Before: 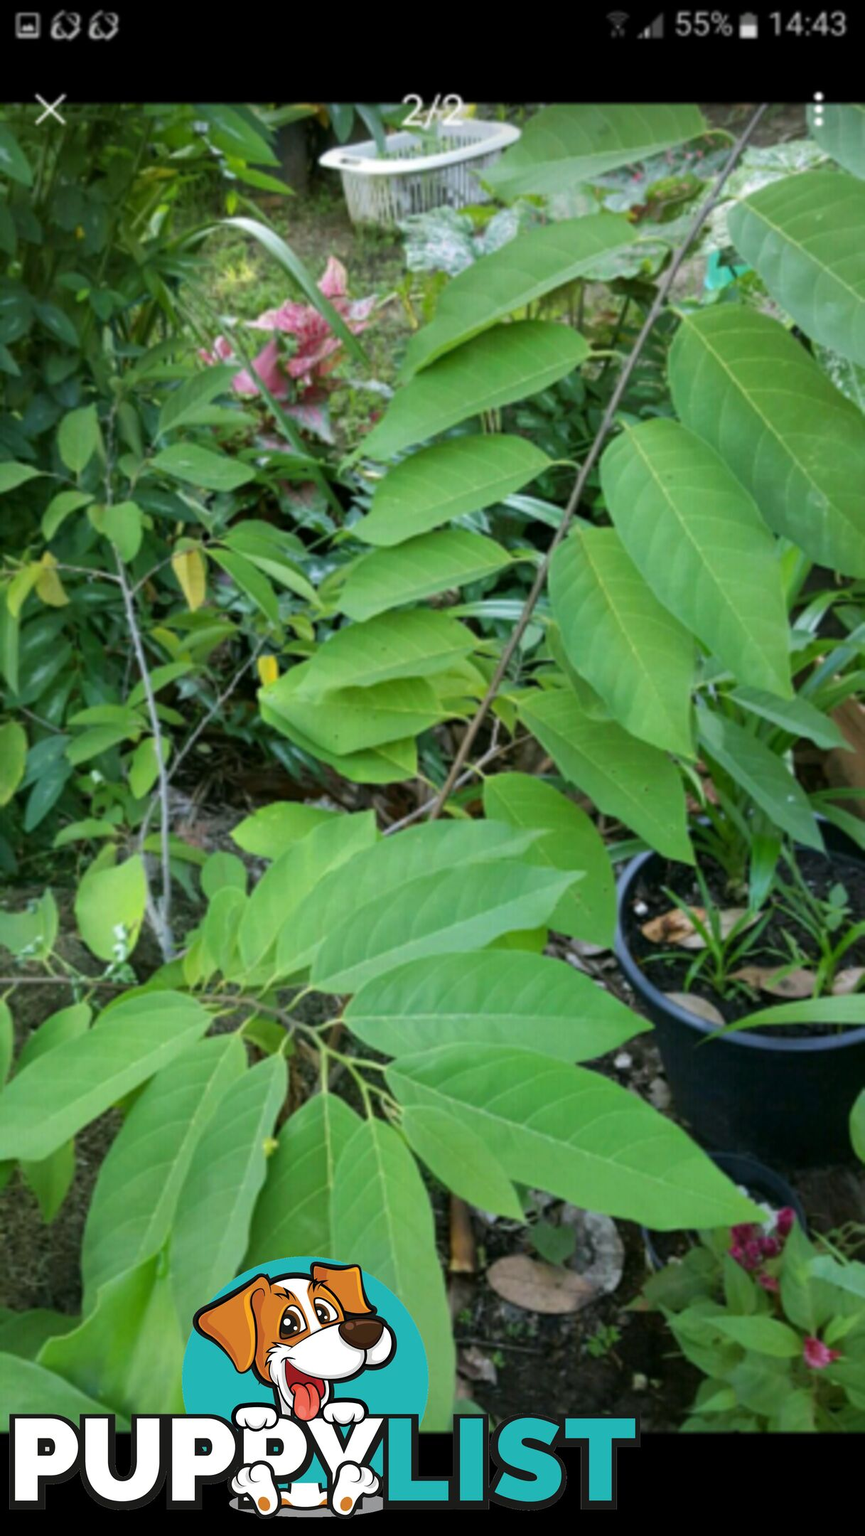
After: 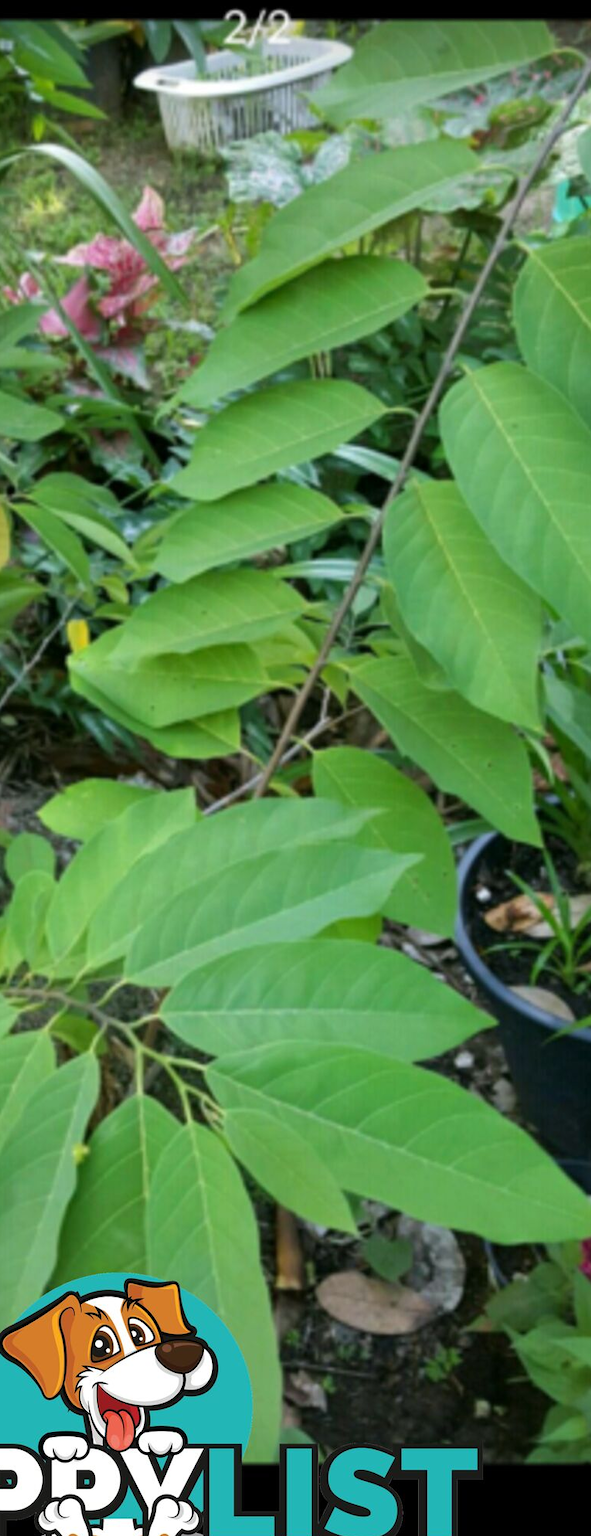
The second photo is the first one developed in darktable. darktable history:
crop and rotate: left 22.743%, top 5.626%, right 14.27%, bottom 2.305%
